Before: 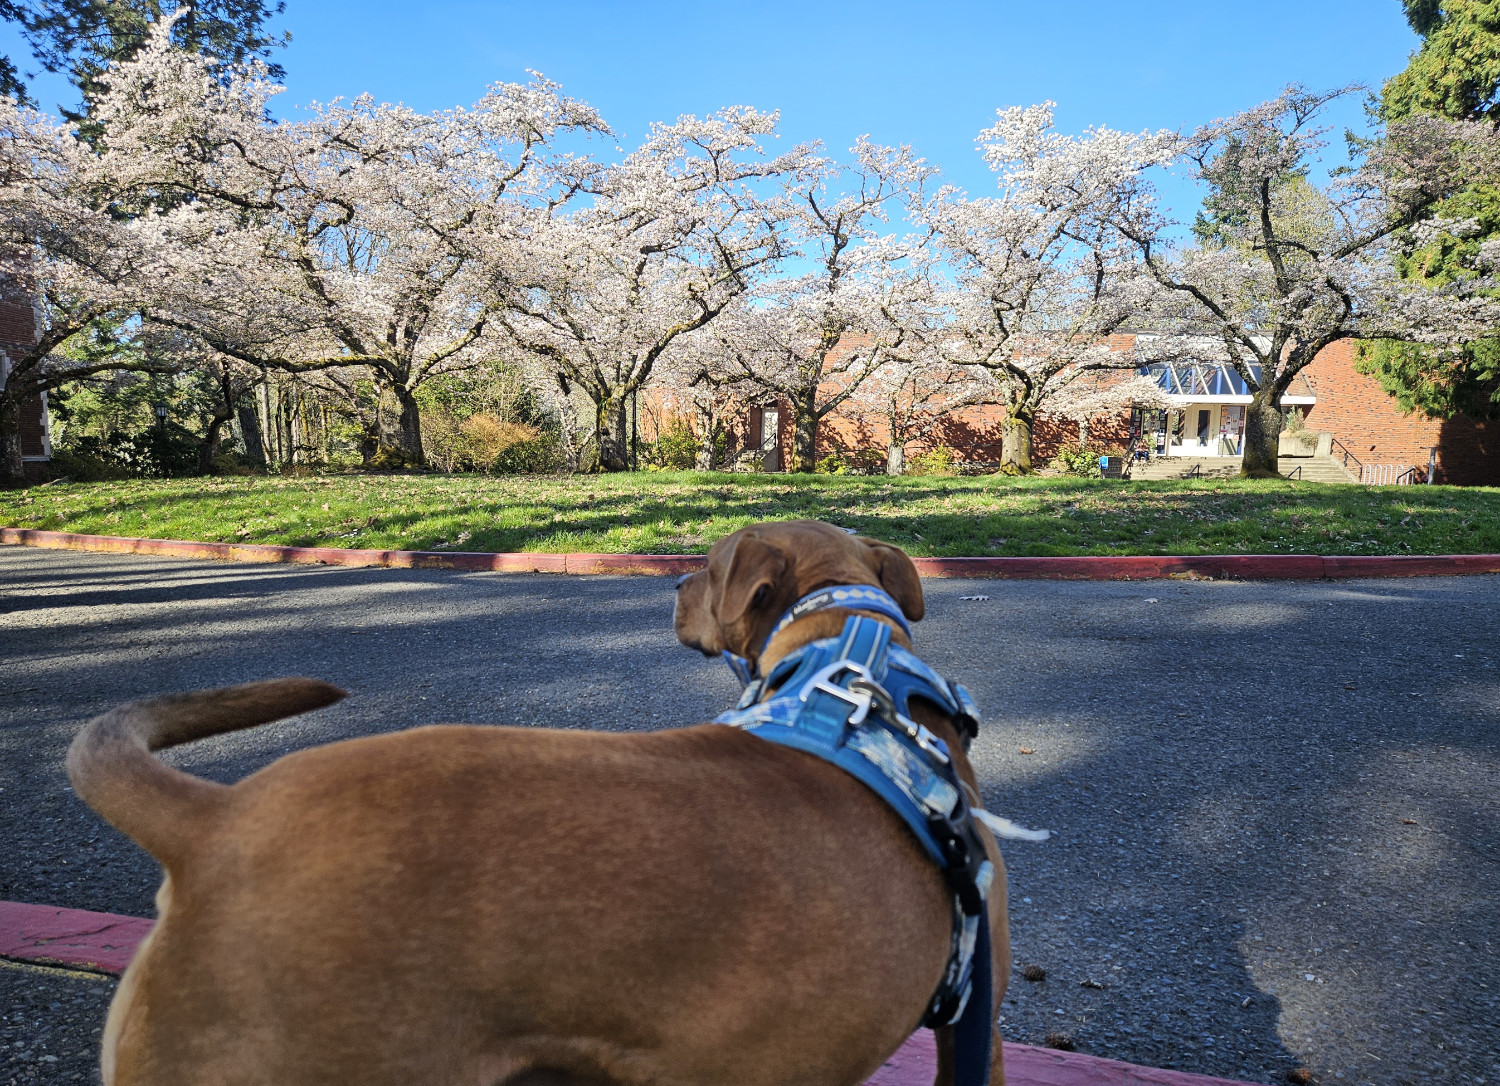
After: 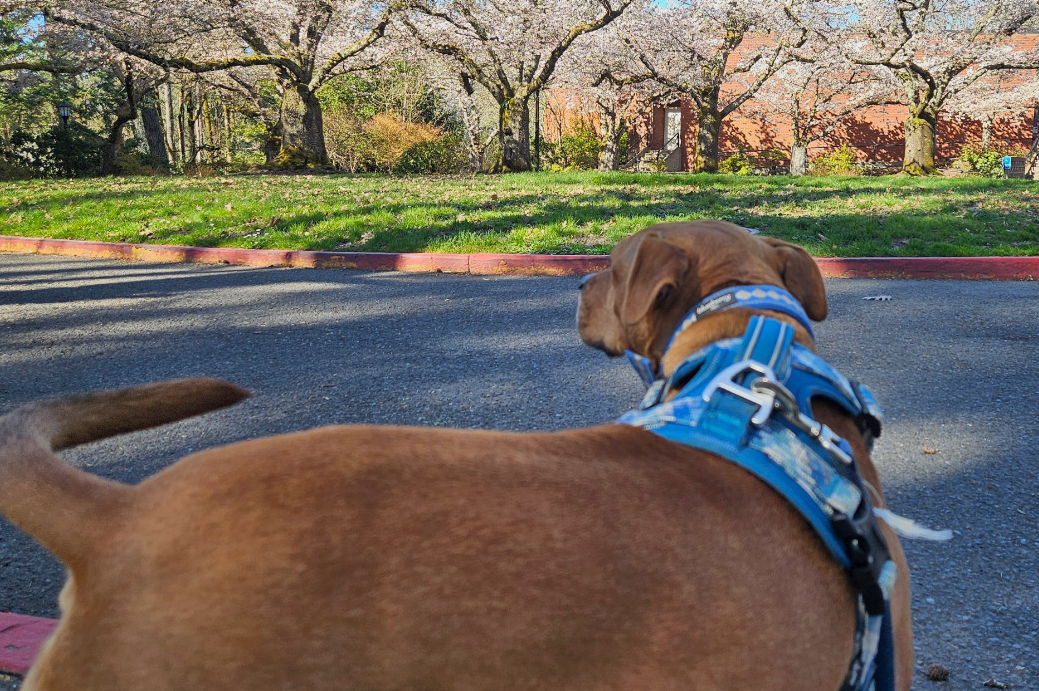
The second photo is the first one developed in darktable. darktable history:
crop: left 6.488%, top 27.668%, right 24.183%, bottom 8.656%
shadows and highlights: shadows 43.06, highlights 6.94
color balance rgb: contrast -10%
